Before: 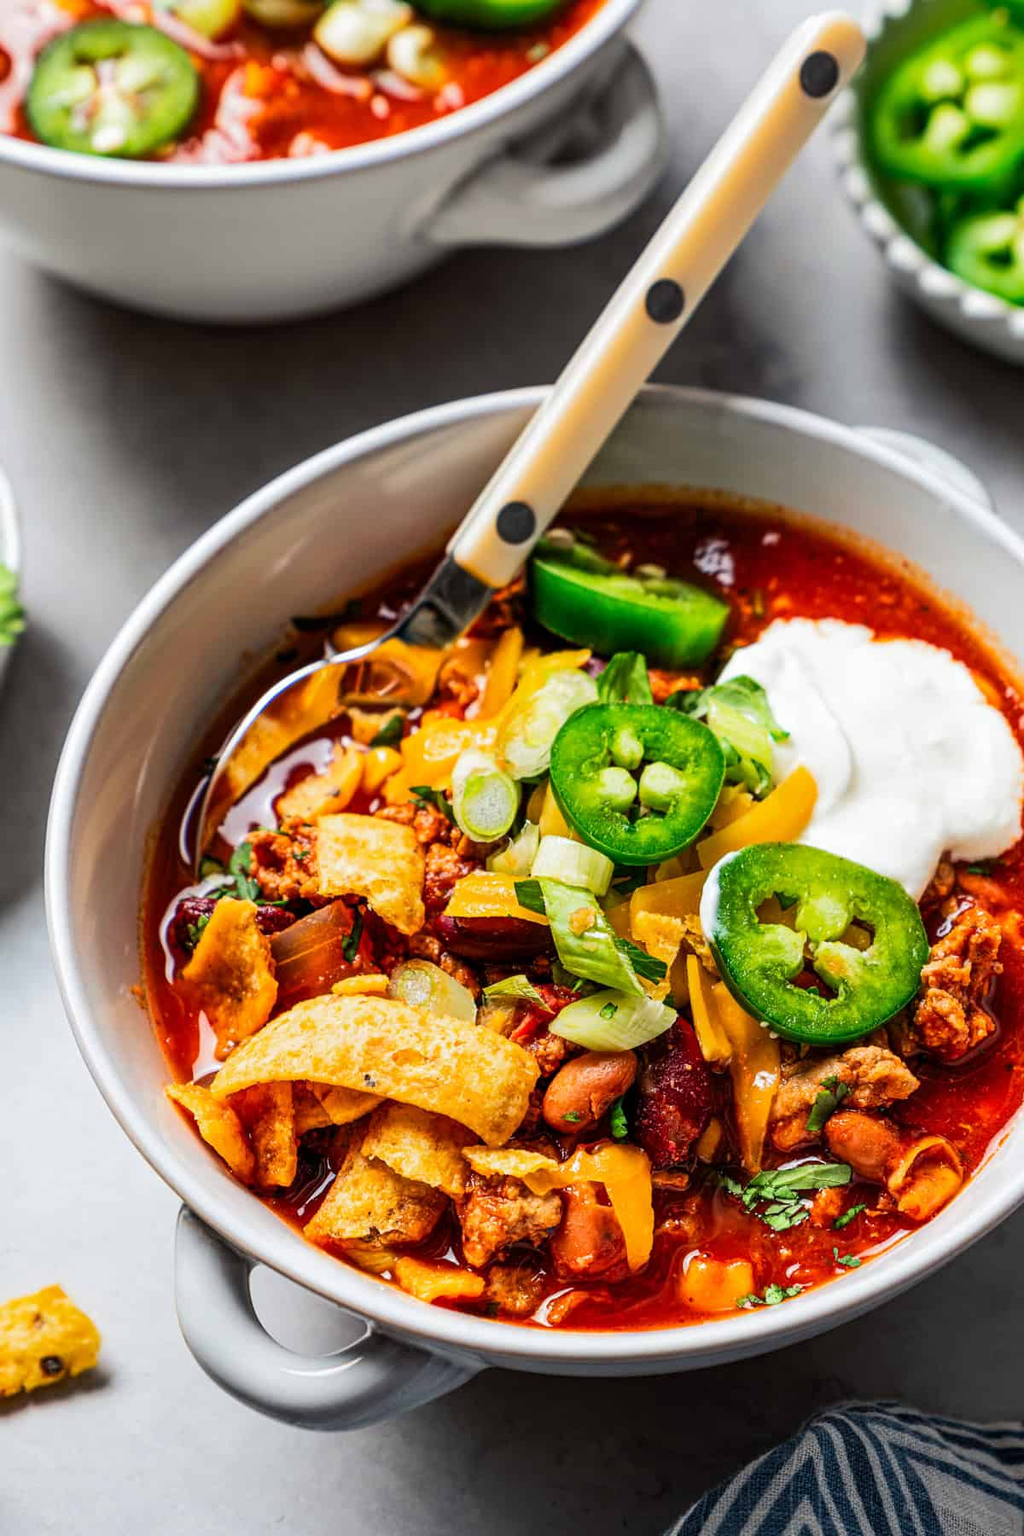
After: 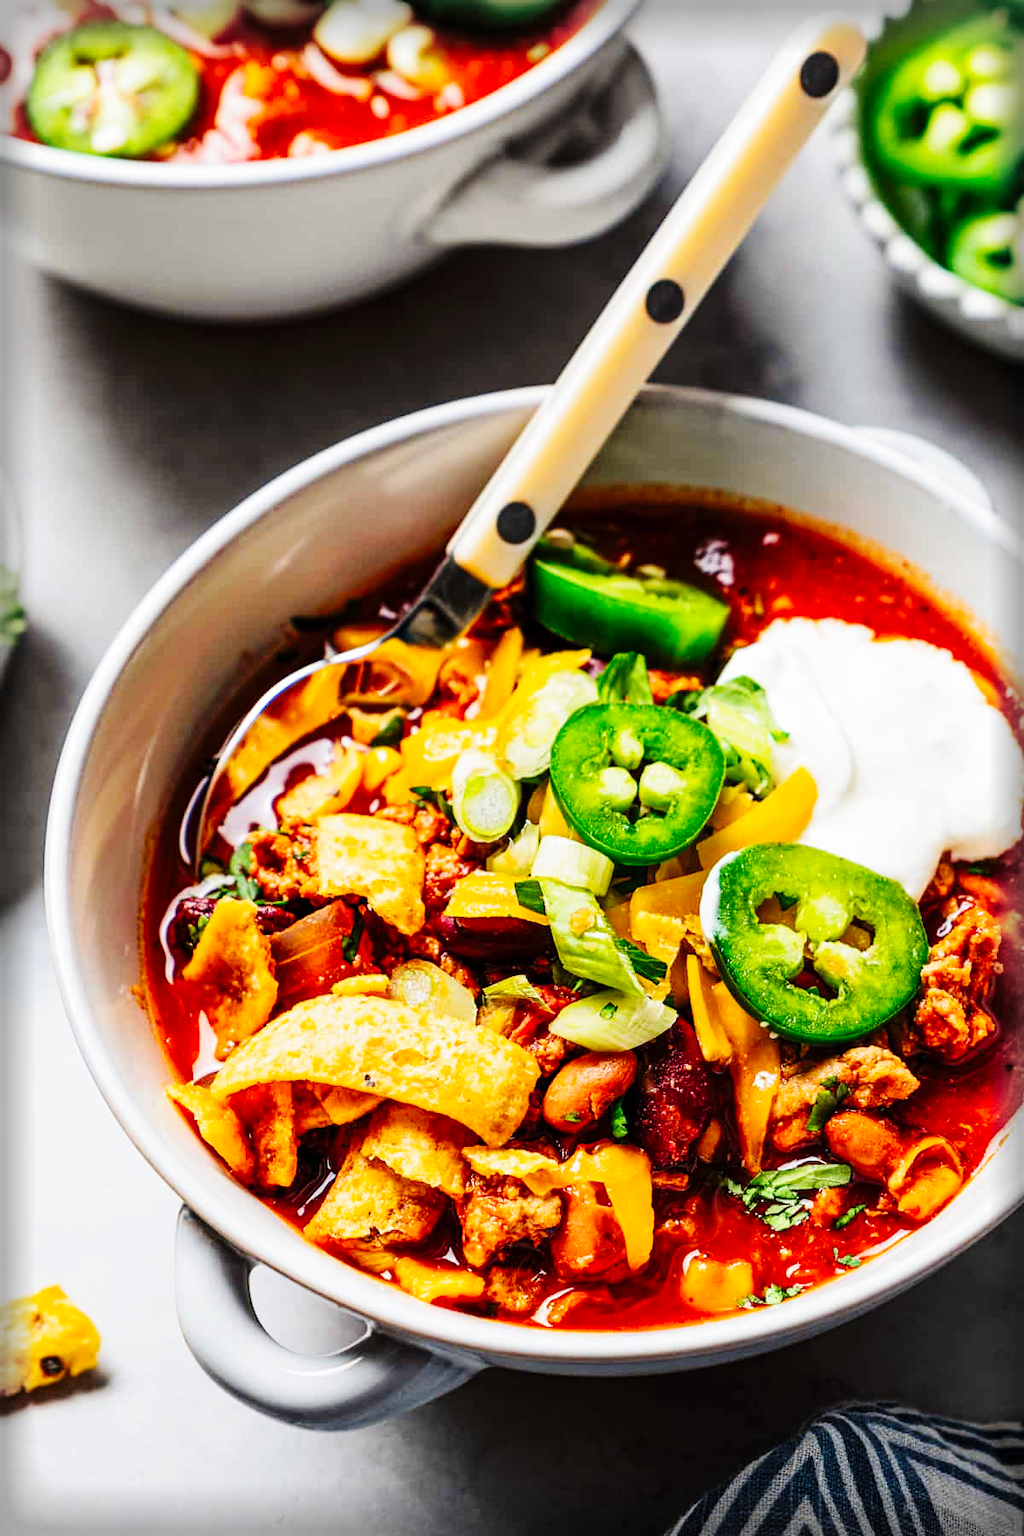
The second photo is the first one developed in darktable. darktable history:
base curve: curves: ch0 [(0, 0) (0.036, 0.025) (0.121, 0.166) (0.206, 0.329) (0.605, 0.79) (1, 1)], preserve colors none
vignetting: fall-off start 92.99%, fall-off radius 6.16%, automatic ratio true, width/height ratio 1.332, shape 0.051, unbound false
